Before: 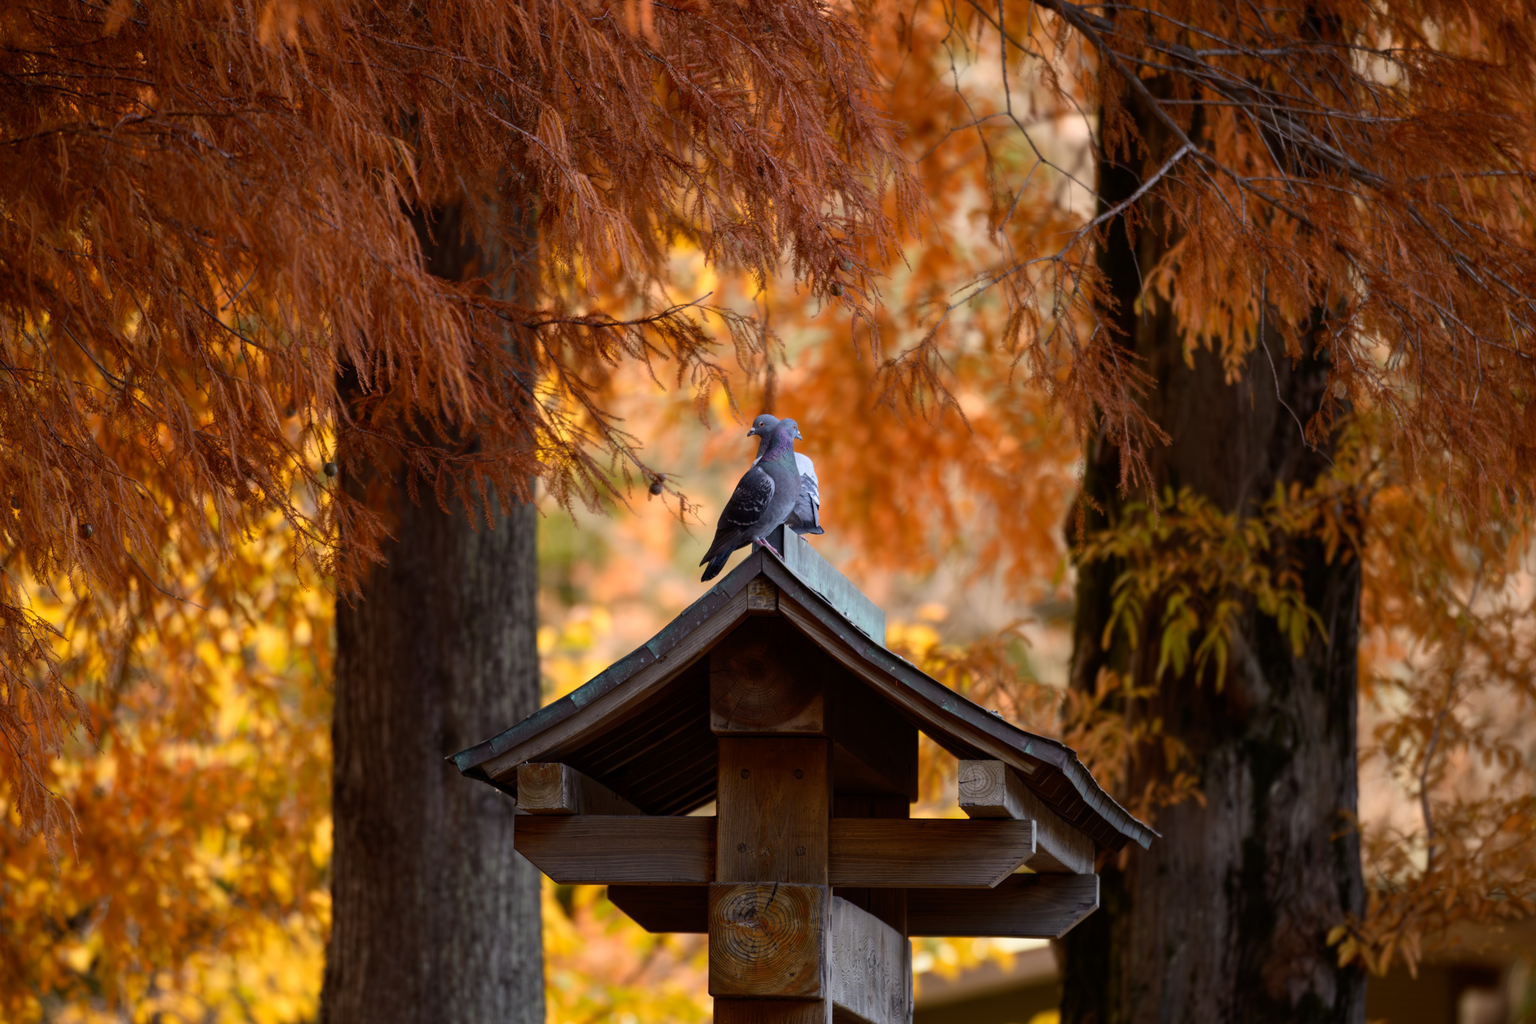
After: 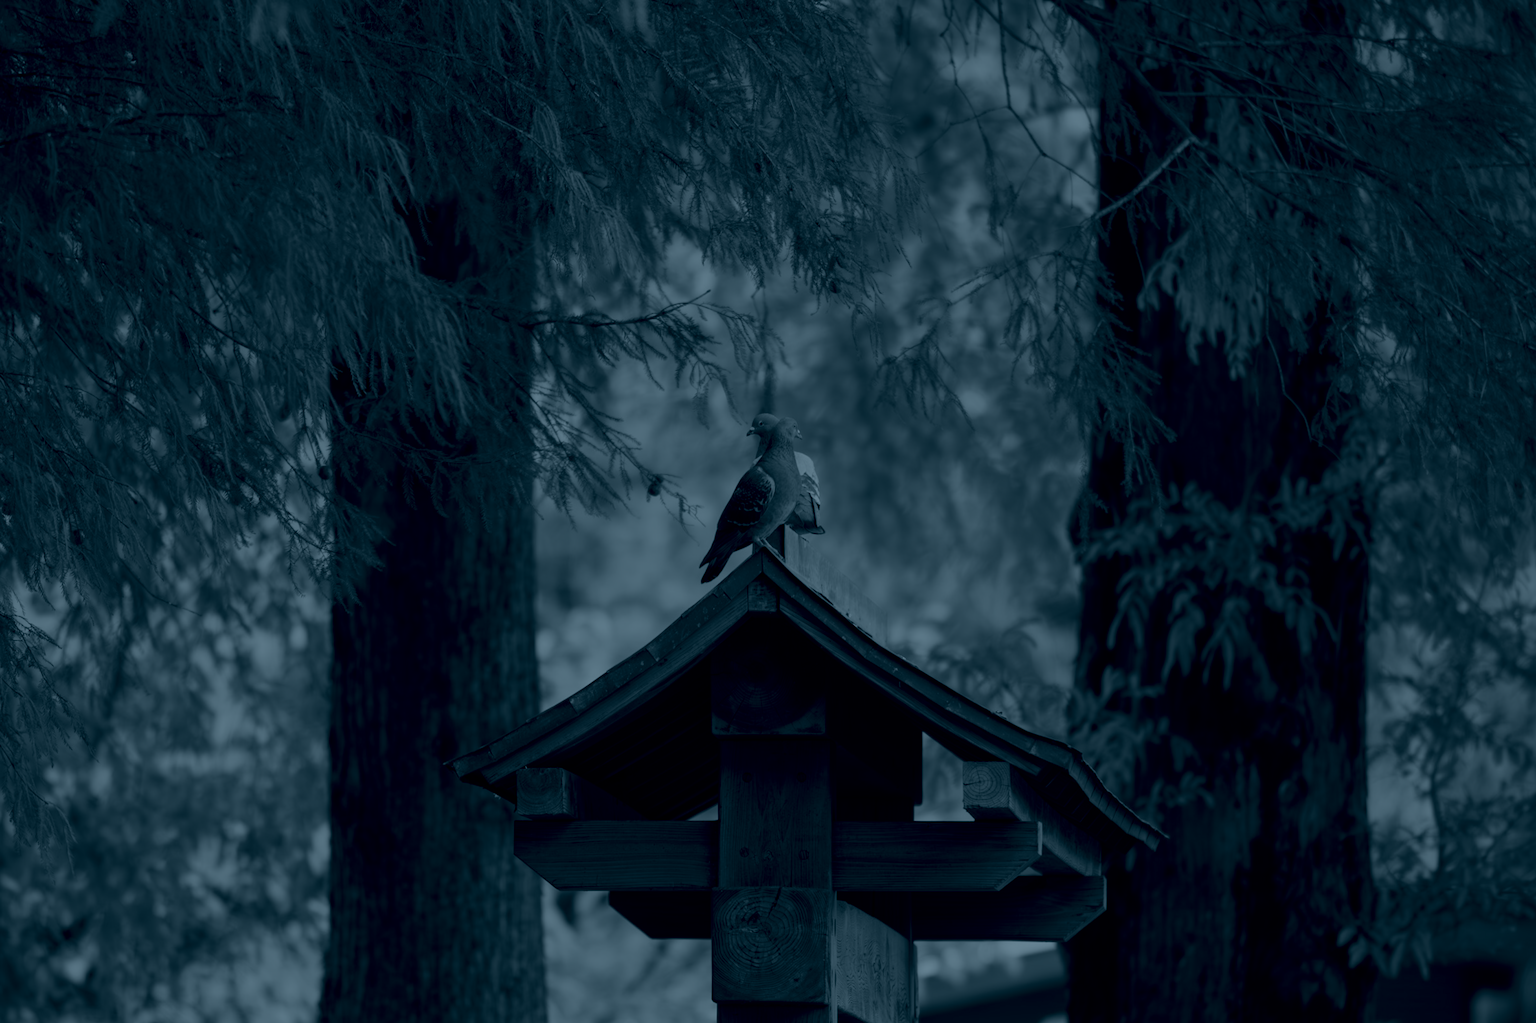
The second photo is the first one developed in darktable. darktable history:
rotate and perspective: rotation -0.45°, automatic cropping original format, crop left 0.008, crop right 0.992, crop top 0.012, crop bottom 0.988
colorize: hue 194.4°, saturation 29%, source mix 61.75%, lightness 3.98%, version 1
